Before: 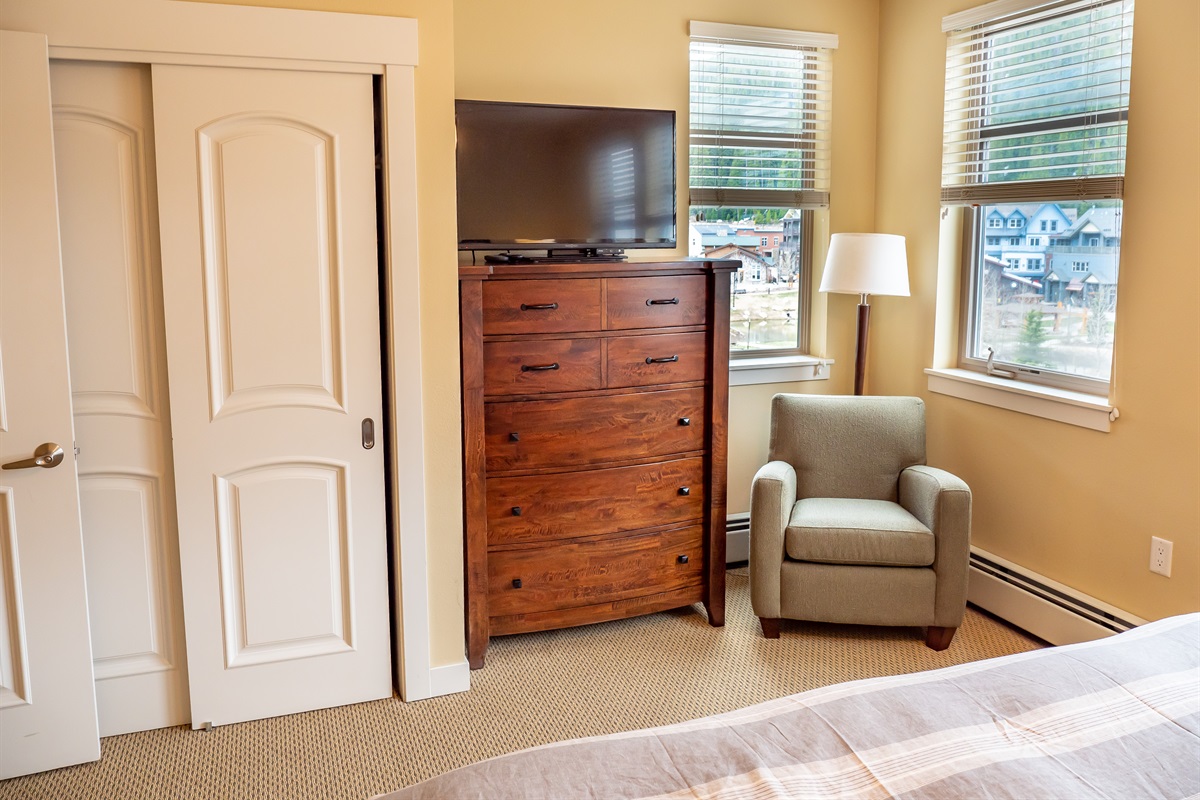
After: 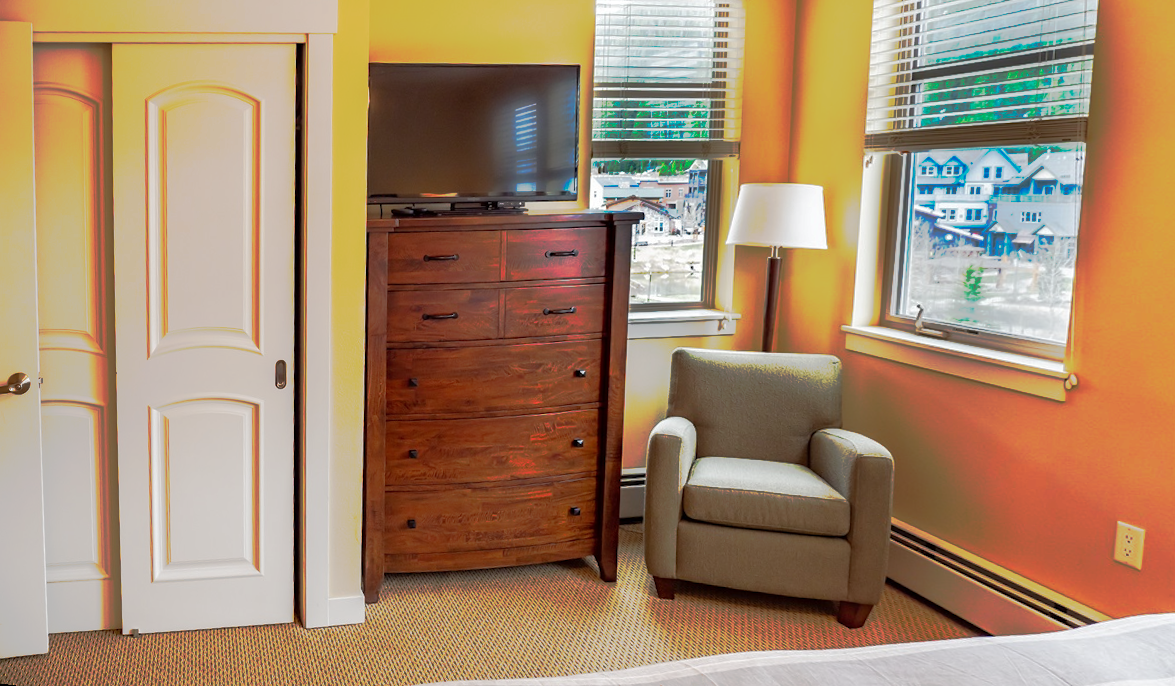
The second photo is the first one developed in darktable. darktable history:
tone curve: curves: ch0 [(0, 0) (0.003, 0.003) (0.011, 0.01) (0.025, 0.023) (0.044, 0.042) (0.069, 0.065) (0.1, 0.094) (0.136, 0.128) (0.177, 0.167) (0.224, 0.211) (0.277, 0.261) (0.335, 0.316) (0.399, 0.376) (0.468, 0.441) (0.543, 0.685) (0.623, 0.741) (0.709, 0.8) (0.801, 0.863) (0.898, 0.929) (1, 1)], preserve colors none
rotate and perspective: rotation 1.69°, lens shift (vertical) -0.023, lens shift (horizontal) -0.291, crop left 0.025, crop right 0.988, crop top 0.092, crop bottom 0.842
levels: levels [0, 0.478, 1]
base curve: curves: ch0 [(0, 0) (0.826, 0.587) (1, 1)]
